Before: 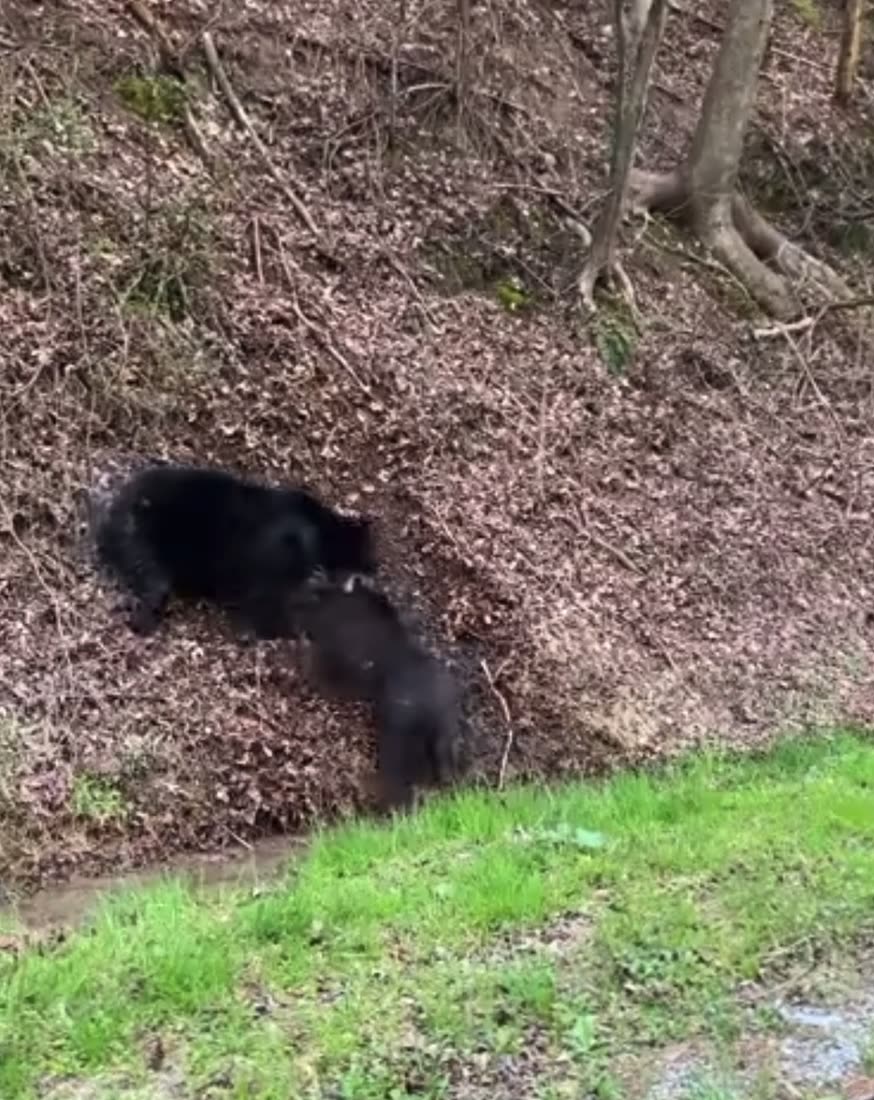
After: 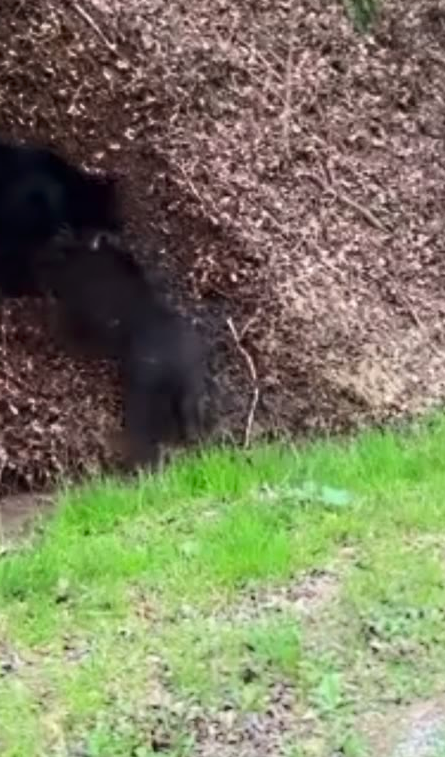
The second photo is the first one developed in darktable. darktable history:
shadows and highlights: shadows -90, highlights 90, soften with gaussian
vibrance: vibrance 75%
crop and rotate: left 29.237%, top 31.152%, right 19.807%
